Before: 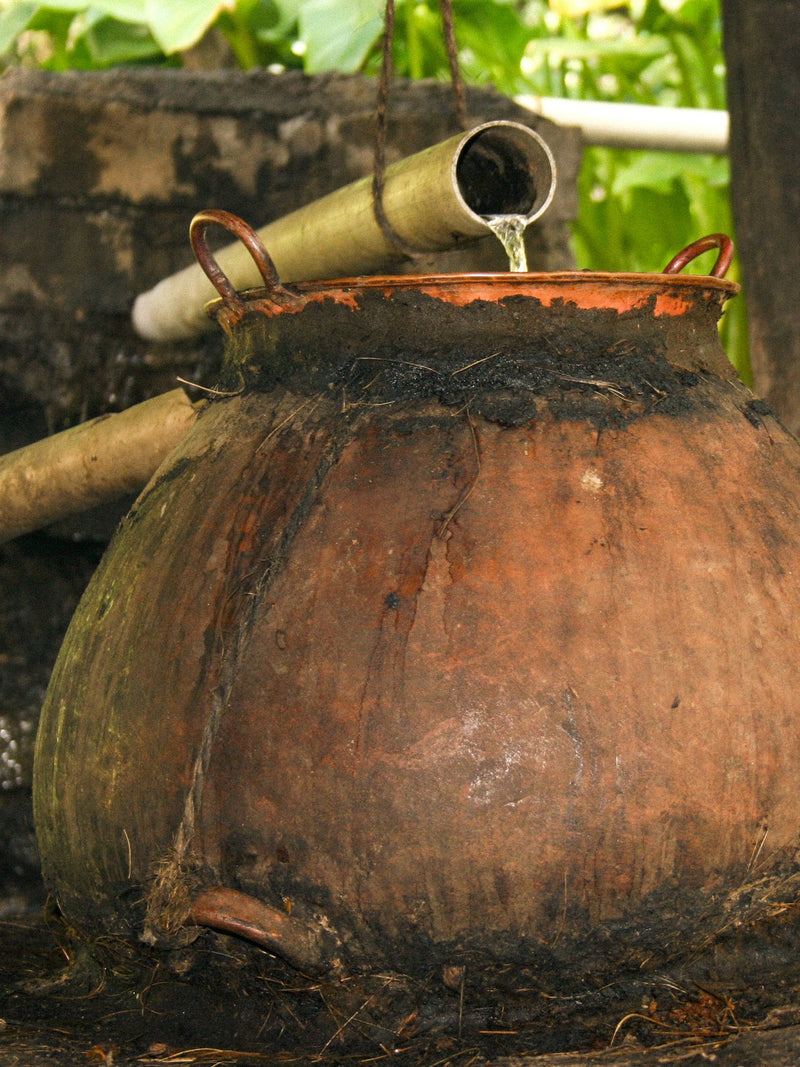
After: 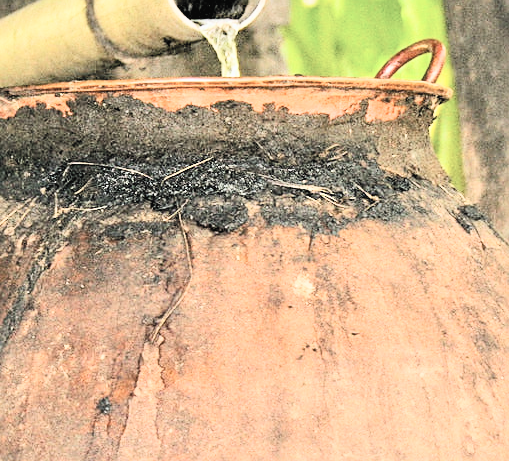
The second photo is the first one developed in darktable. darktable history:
white balance: red 0.982, blue 1.018
contrast brightness saturation: contrast 0.43, brightness 0.56, saturation -0.19
tone equalizer: -7 EV 0.15 EV, -6 EV 0.6 EV, -5 EV 1.15 EV, -4 EV 1.33 EV, -3 EV 1.15 EV, -2 EV 0.6 EV, -1 EV 0.15 EV, mask exposure compensation -0.5 EV
crop: left 36.005%, top 18.293%, right 0.31%, bottom 38.444%
filmic rgb: black relative exposure -5 EV, hardness 2.88, contrast 1.1
sharpen: on, module defaults
